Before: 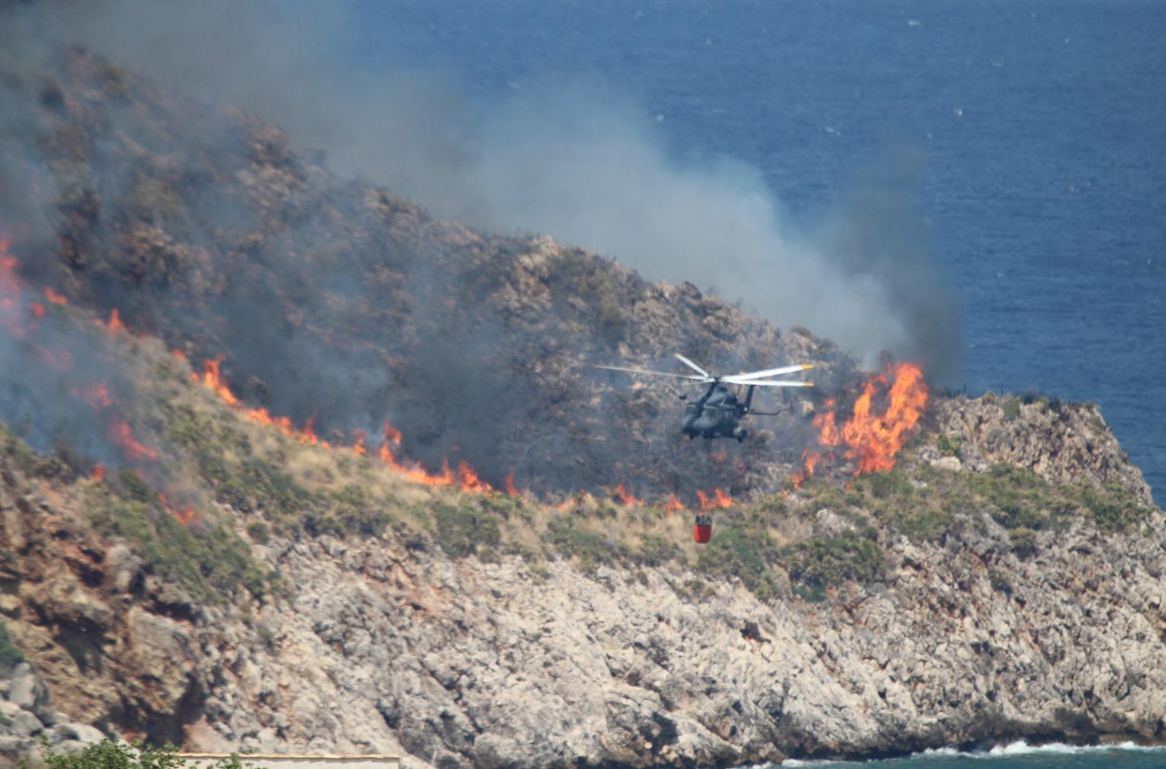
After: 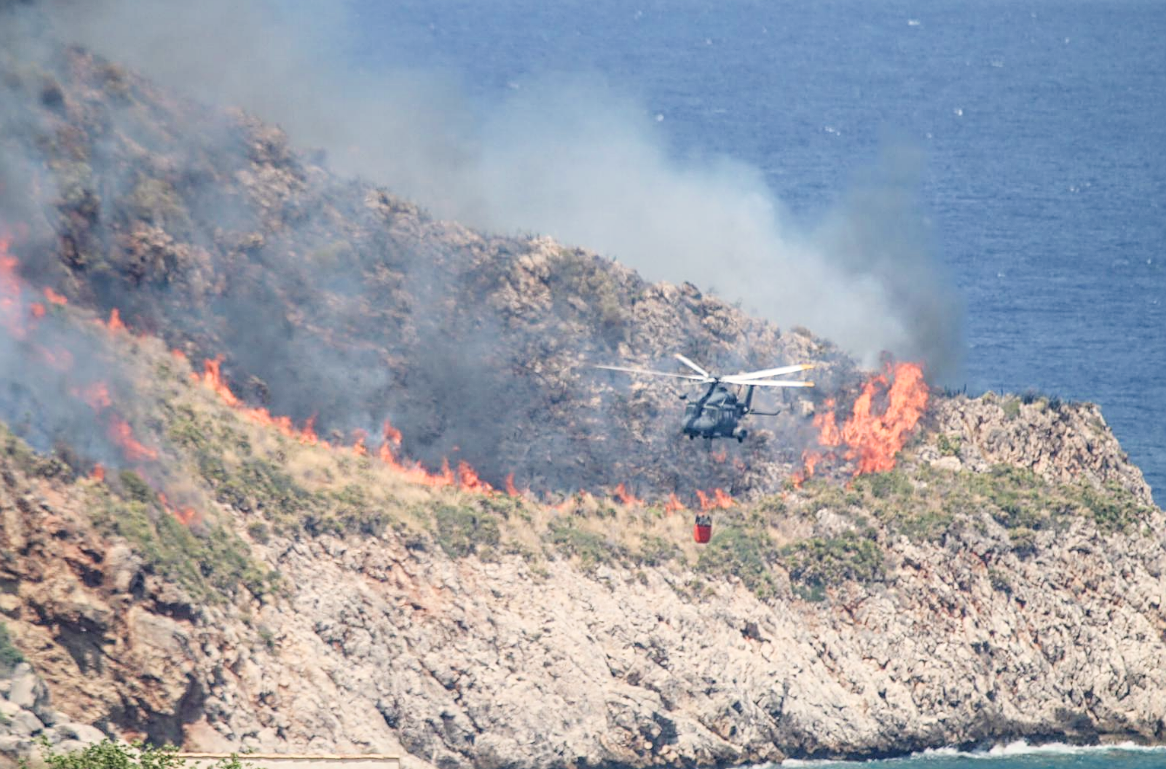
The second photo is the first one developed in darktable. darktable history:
exposure: black level correction 0, exposure 1.1 EV, compensate highlight preservation false
local contrast: highlights 0%, shadows 0%, detail 133%
sharpen: on, module defaults
color balance rgb: shadows lift › hue 87.51°, highlights gain › chroma 1.62%, highlights gain › hue 55.1°, global offset › chroma 0.06%, global offset › hue 253.66°, linear chroma grading › global chroma 0.5%
filmic rgb: black relative exposure -7.65 EV, white relative exposure 4.56 EV, hardness 3.61
